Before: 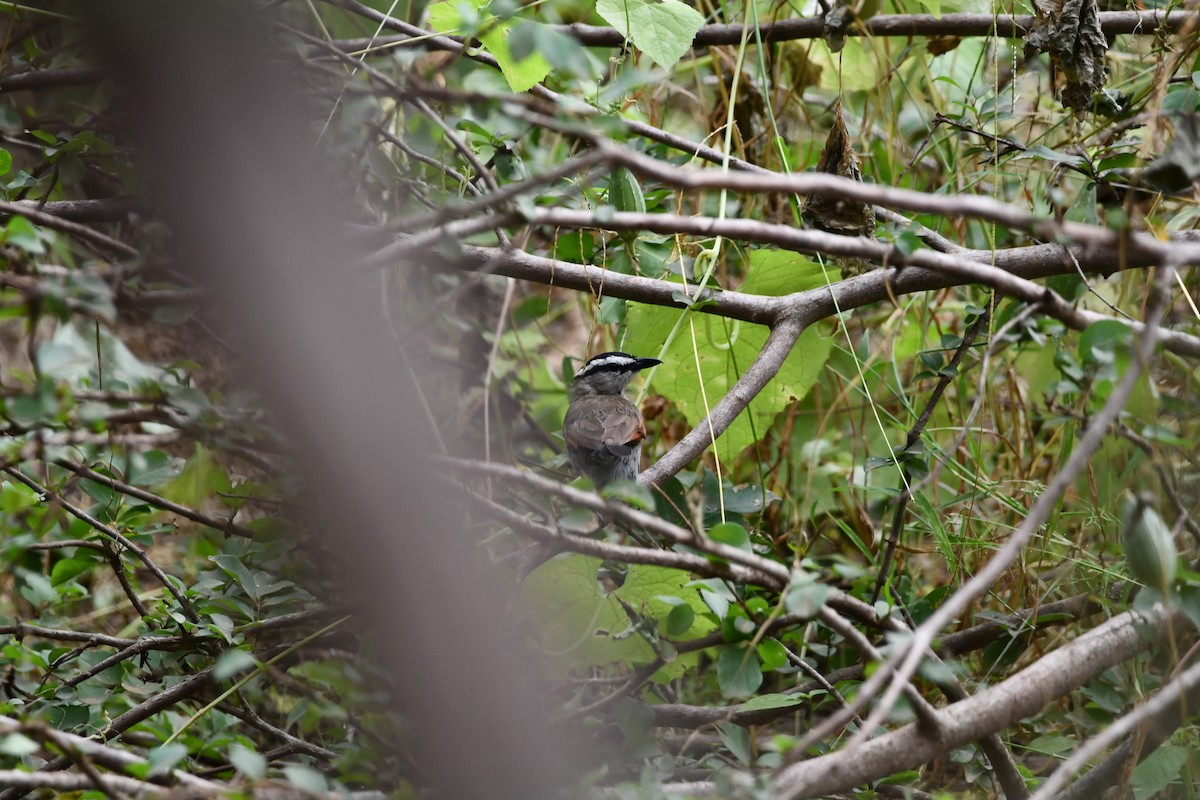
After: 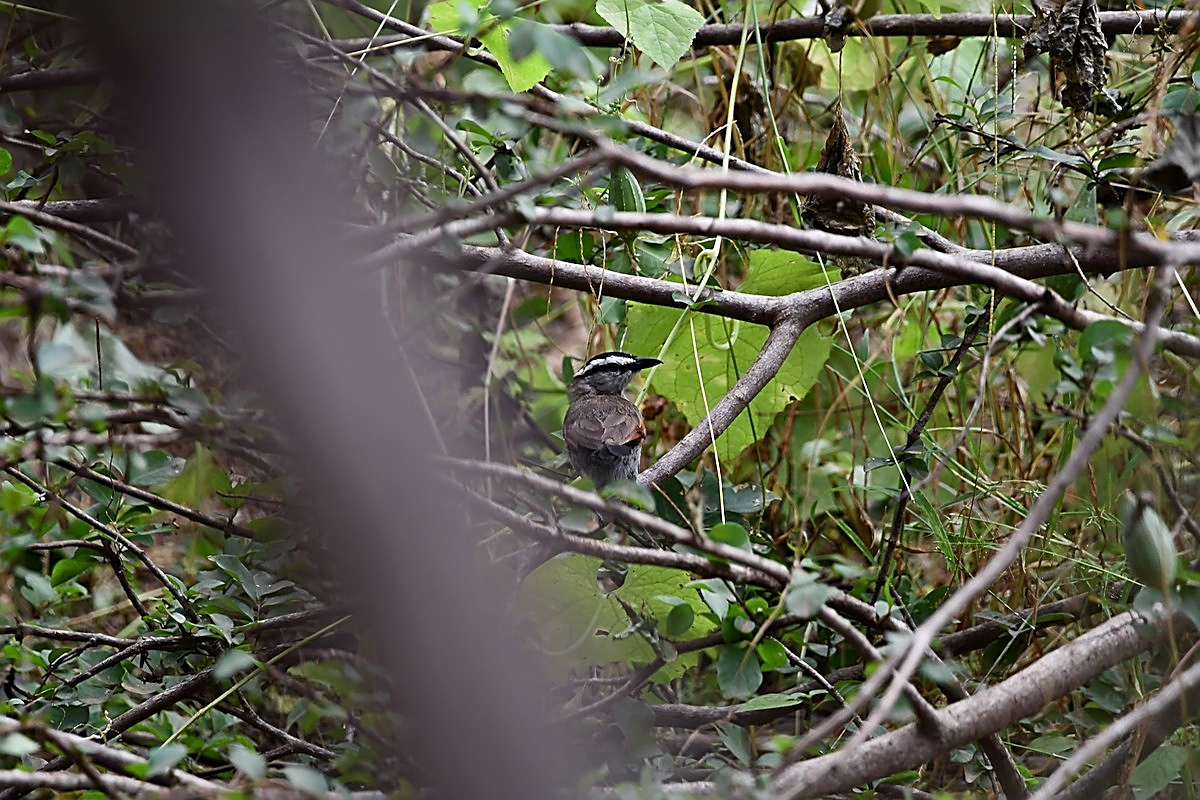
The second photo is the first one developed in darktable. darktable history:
color balance: gamma [0.9, 0.988, 0.975, 1.025], gain [1.05, 1, 1, 1]
sharpen: radius 1.685, amount 1.294
exposure: black level correction 0.001, exposure -0.125 EV, compensate exposure bias true, compensate highlight preservation false
